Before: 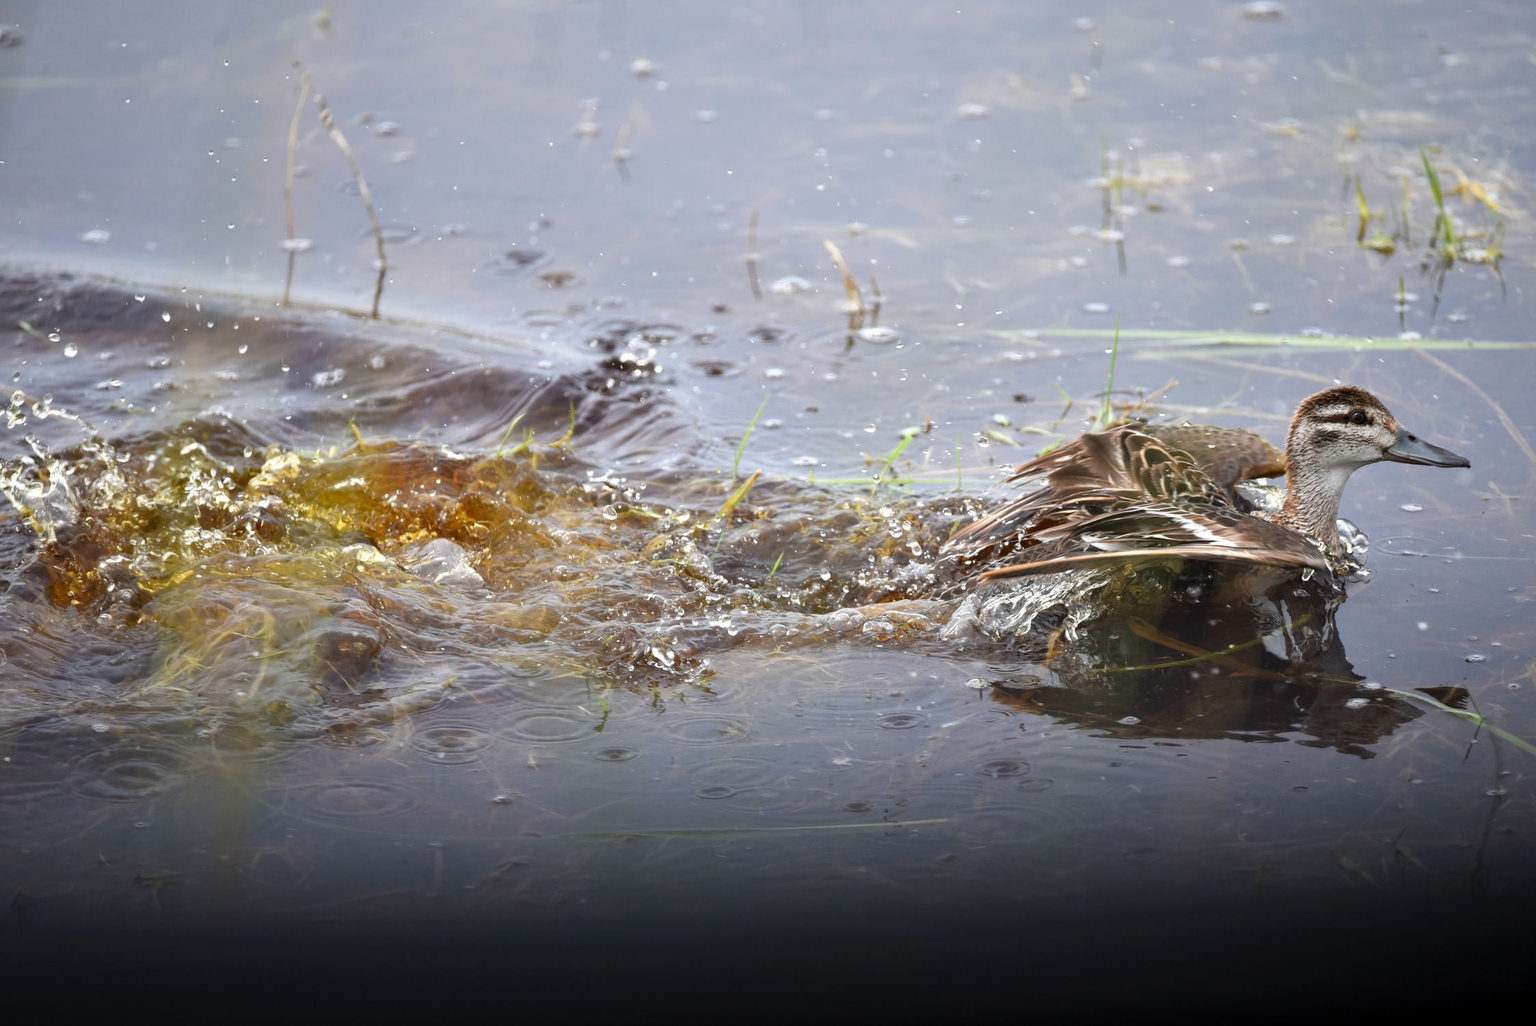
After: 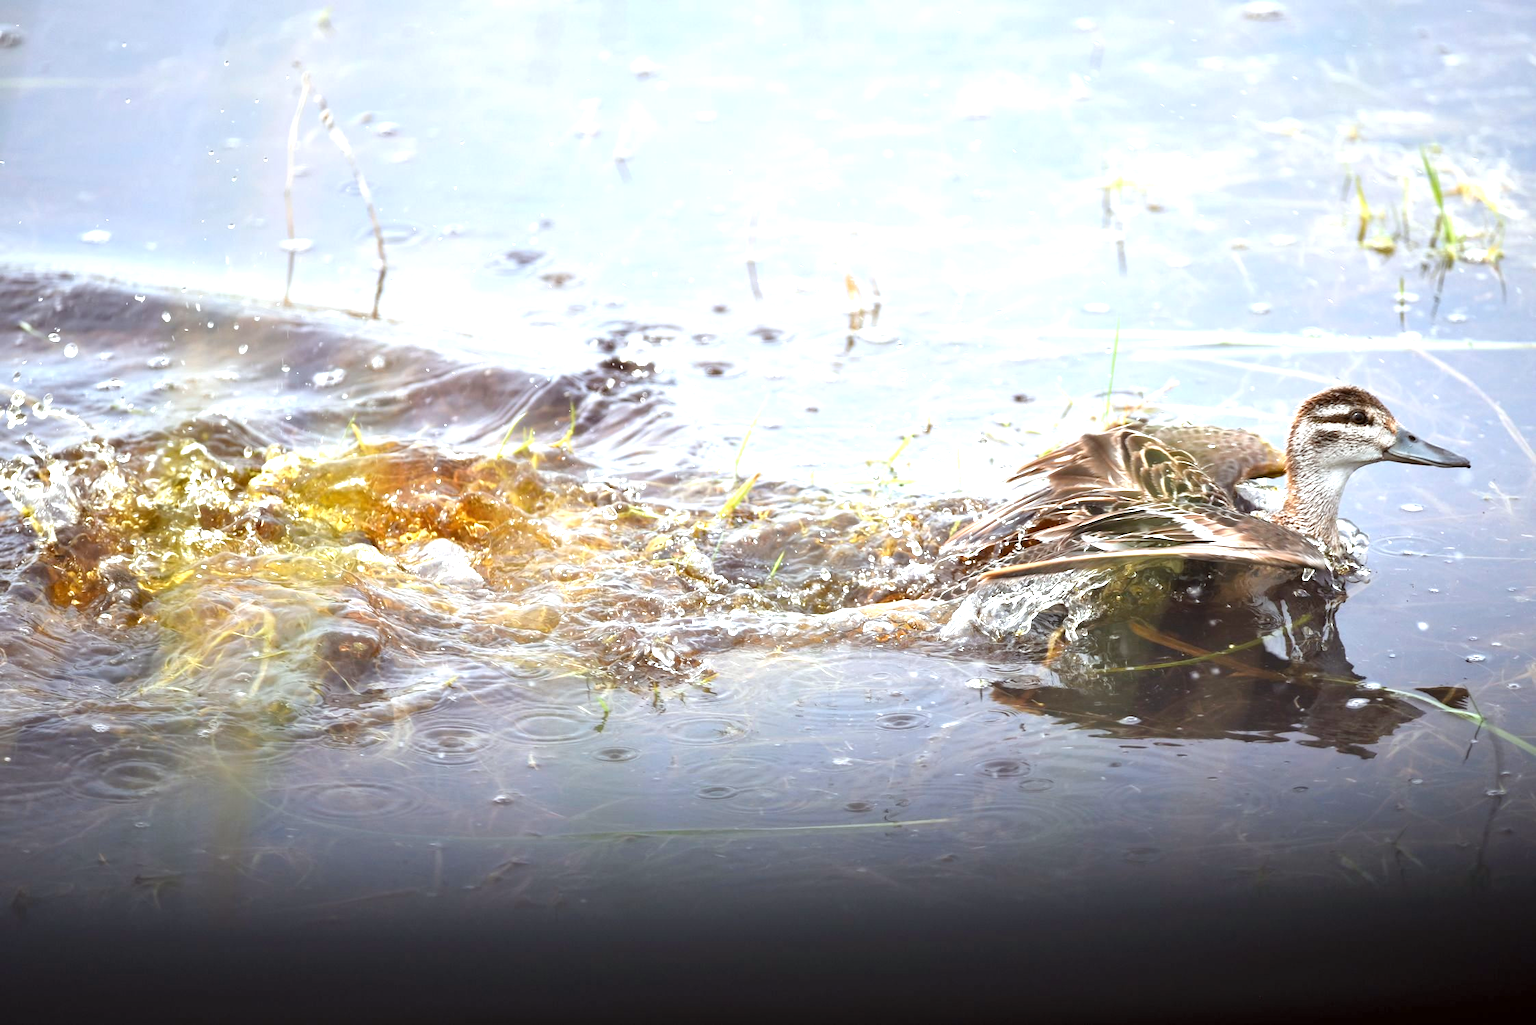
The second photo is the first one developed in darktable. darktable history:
color correction: highlights a* -2.73, highlights b* -2.09, shadows a* 2.41, shadows b* 2.73
exposure: black level correction 0, exposure 1.173 EV, compensate exposure bias true, compensate highlight preservation false
